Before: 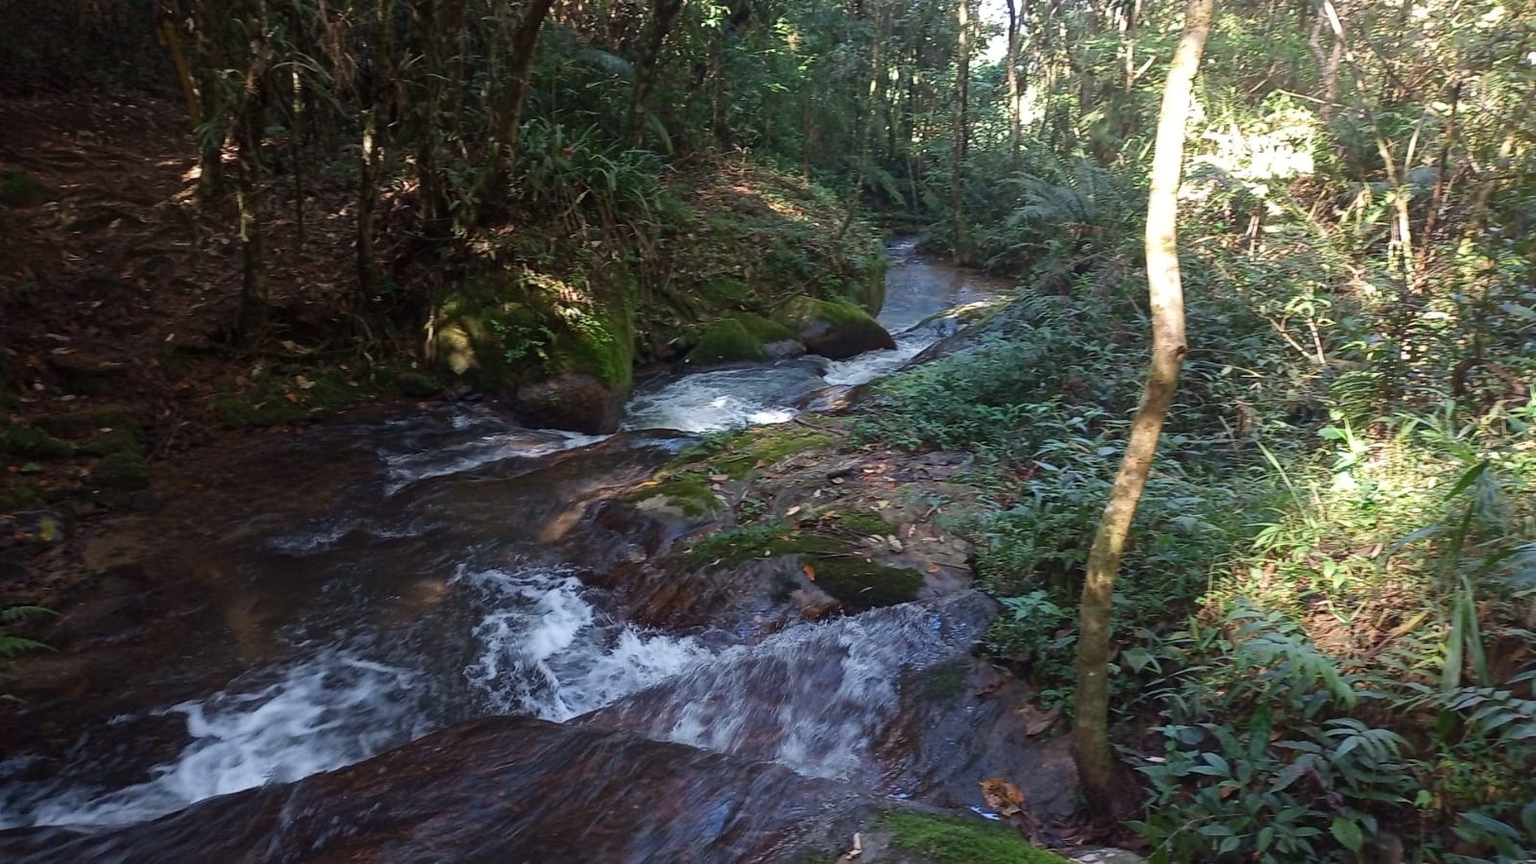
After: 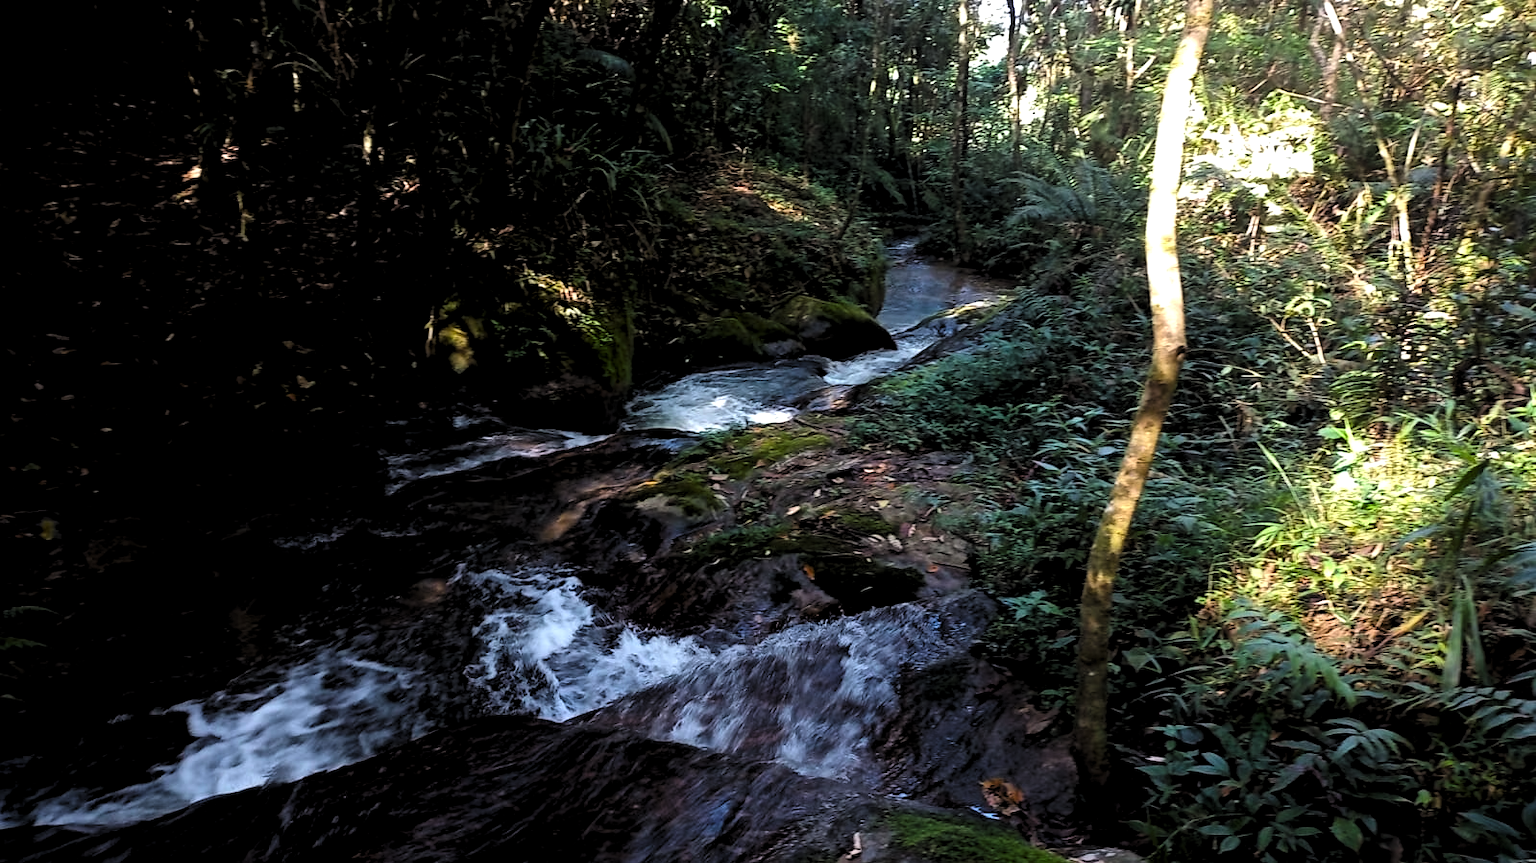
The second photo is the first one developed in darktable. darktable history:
levels: levels [0.182, 0.542, 0.902]
color balance rgb: perceptual saturation grading › global saturation 25%, global vibrance 20%
